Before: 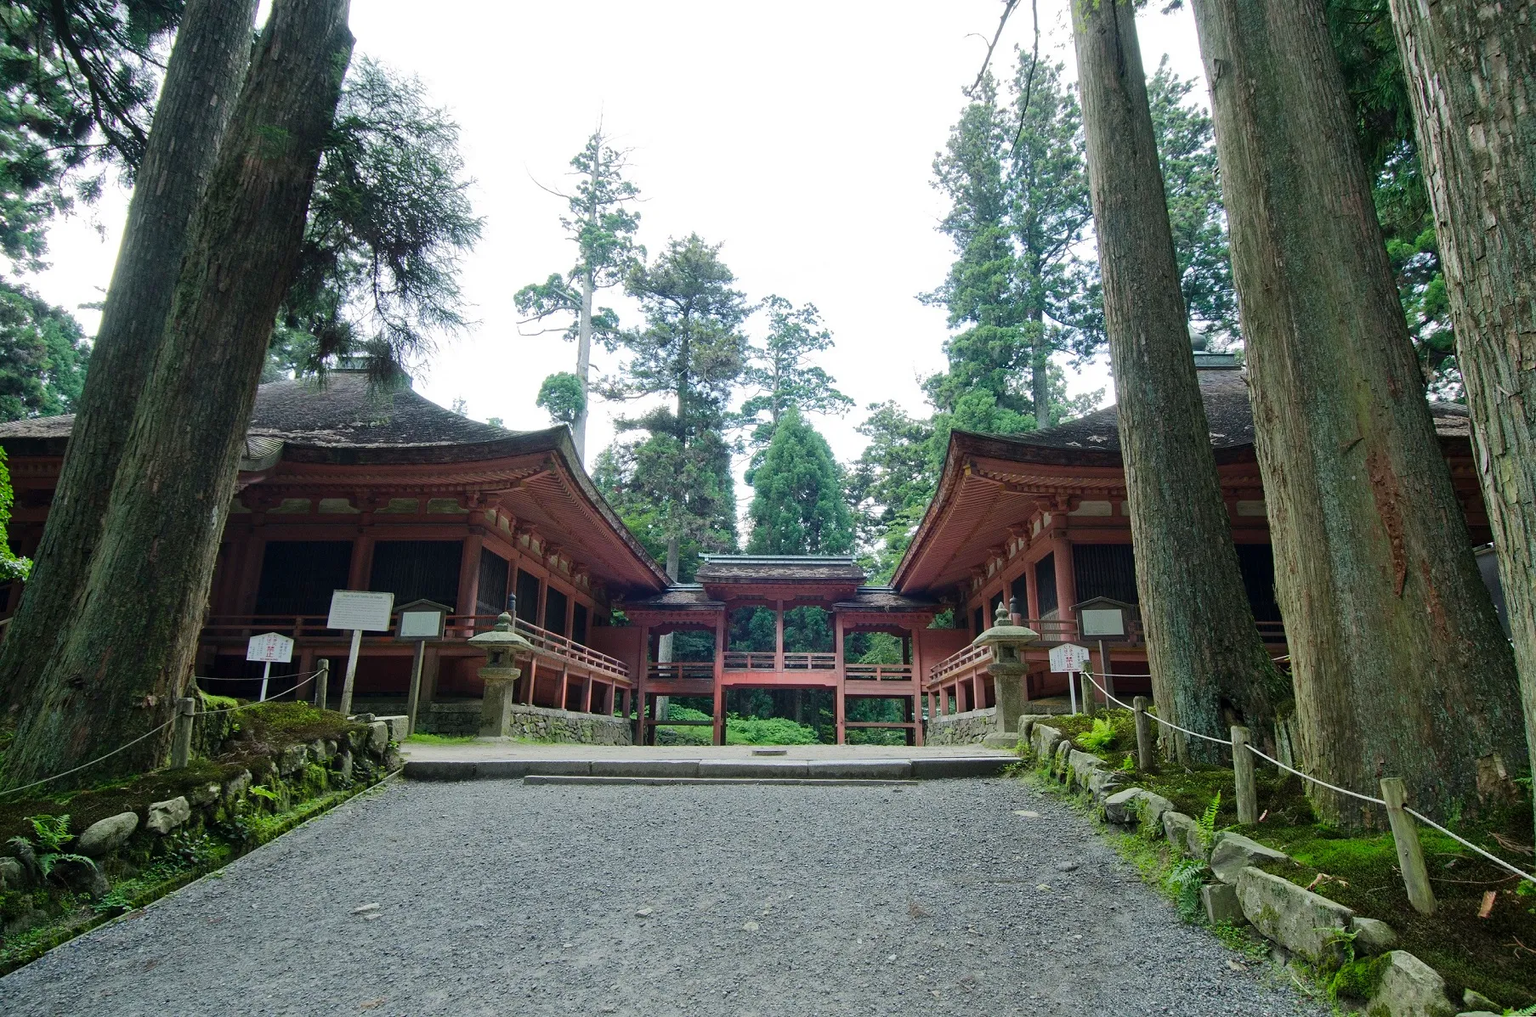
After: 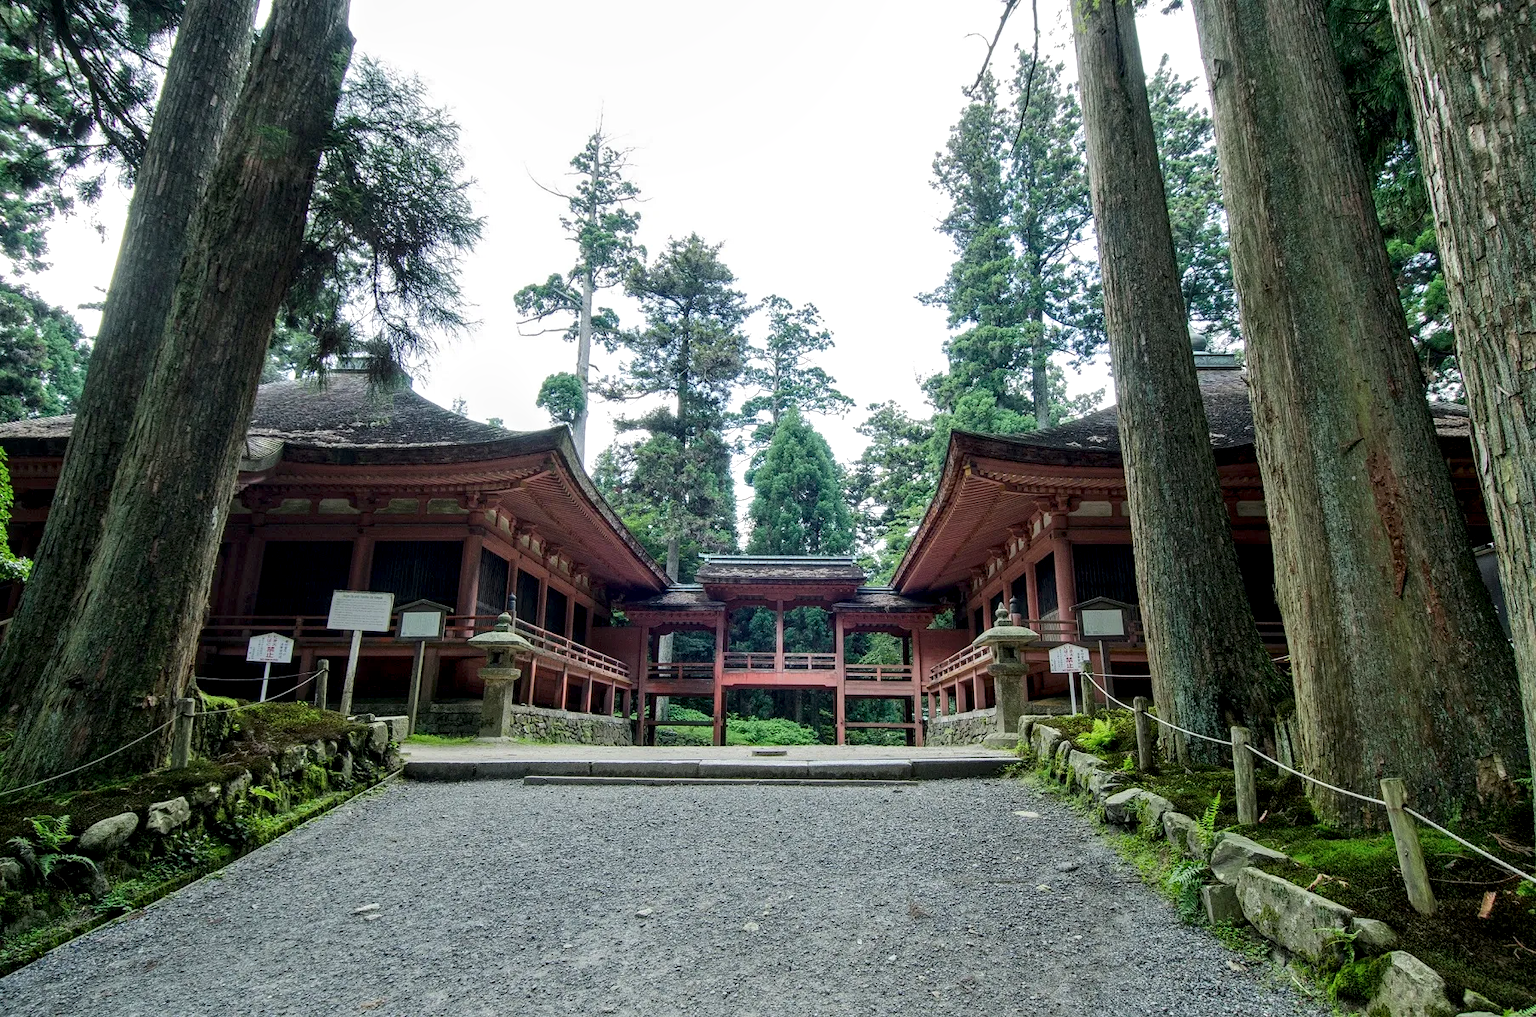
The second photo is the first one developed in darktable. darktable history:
exposure: exposure -0.052 EV, compensate highlight preservation false
local contrast: detail 150%
